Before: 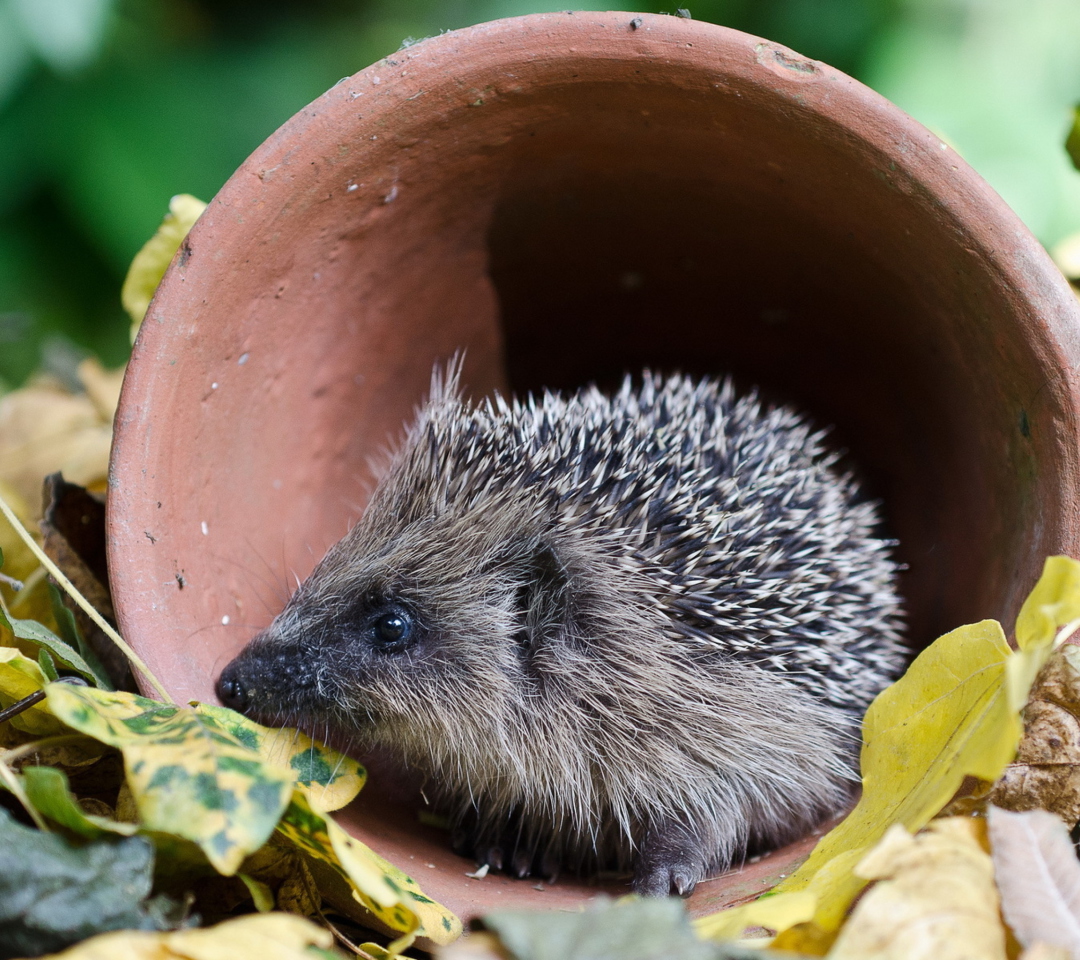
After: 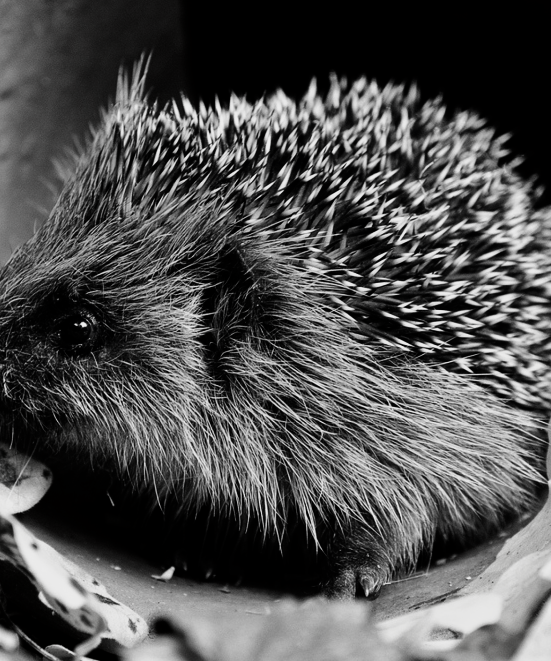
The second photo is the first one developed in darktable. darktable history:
shadows and highlights: shadows 31.08, highlights 1.01, soften with gaussian
crop and rotate: left 29.113%, top 31.048%, right 19.849%
contrast brightness saturation: contrast 0.022, brightness -0.985, saturation -0.992
base curve: curves: ch0 [(0, 0) (0.025, 0.046) (0.112, 0.277) (0.467, 0.74) (0.814, 0.929) (1, 0.942)], preserve colors none
